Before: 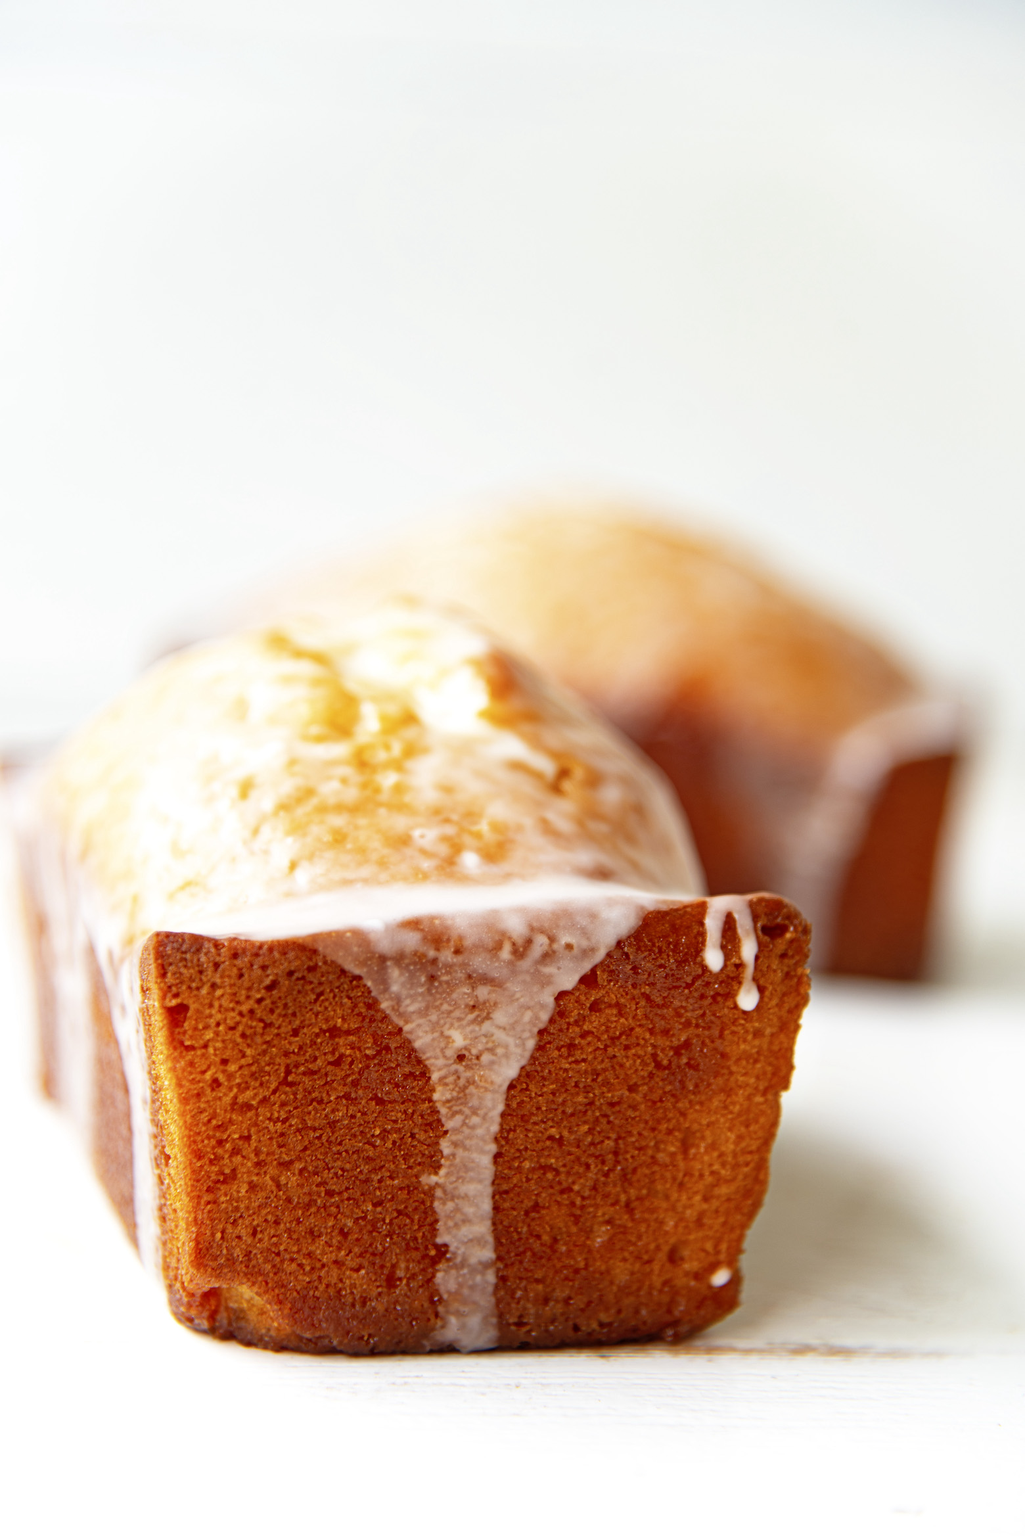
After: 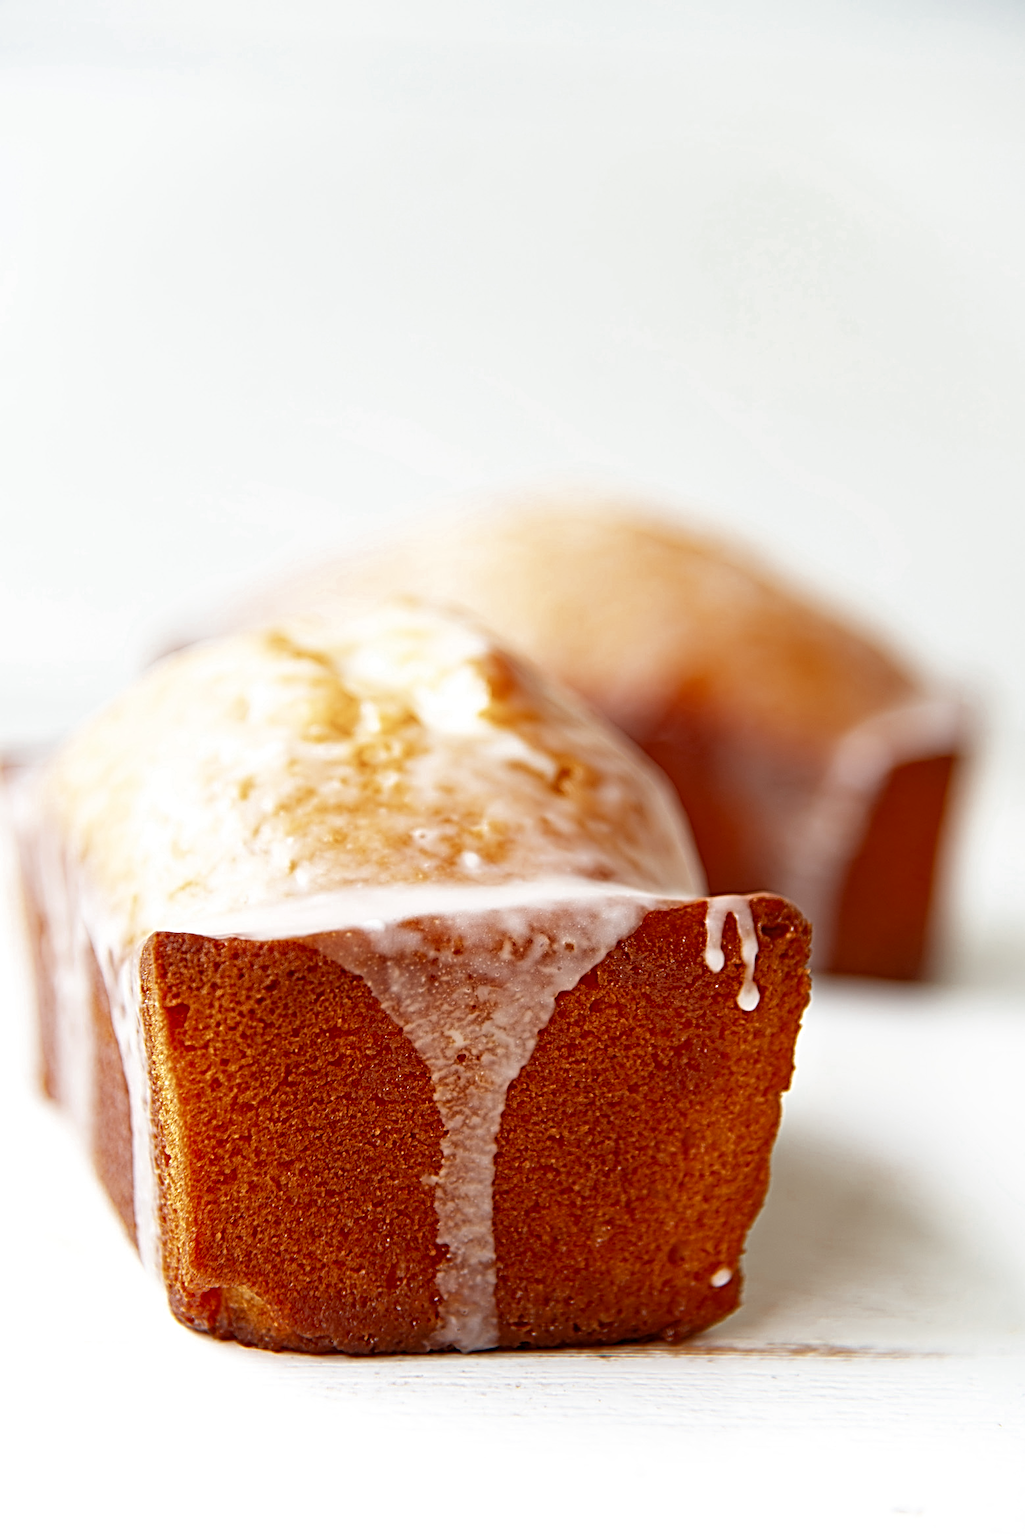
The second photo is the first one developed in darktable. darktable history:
color zones: curves: ch0 [(0, 0.5) (0.125, 0.4) (0.25, 0.5) (0.375, 0.4) (0.5, 0.4) (0.625, 0.35) (0.75, 0.35) (0.875, 0.5)]; ch1 [(0, 0.35) (0.125, 0.45) (0.25, 0.35) (0.375, 0.35) (0.5, 0.35) (0.625, 0.35) (0.75, 0.45) (0.875, 0.35)]; ch2 [(0, 0.6) (0.125, 0.5) (0.25, 0.5) (0.375, 0.6) (0.5, 0.6) (0.625, 0.5) (0.75, 0.5) (0.875, 0.5)]
sharpen: radius 3.69, amount 0.928
